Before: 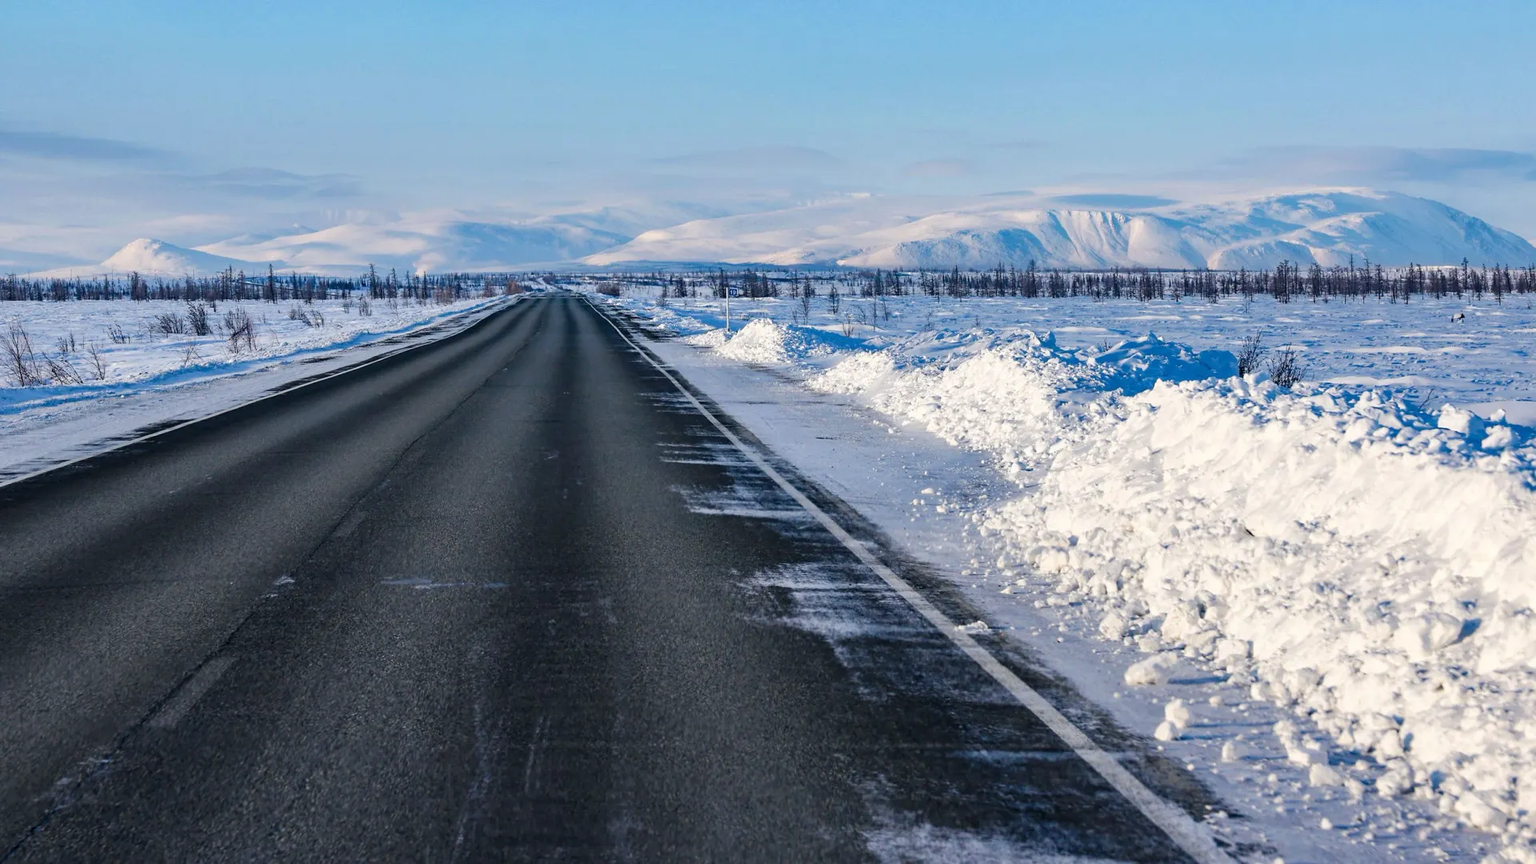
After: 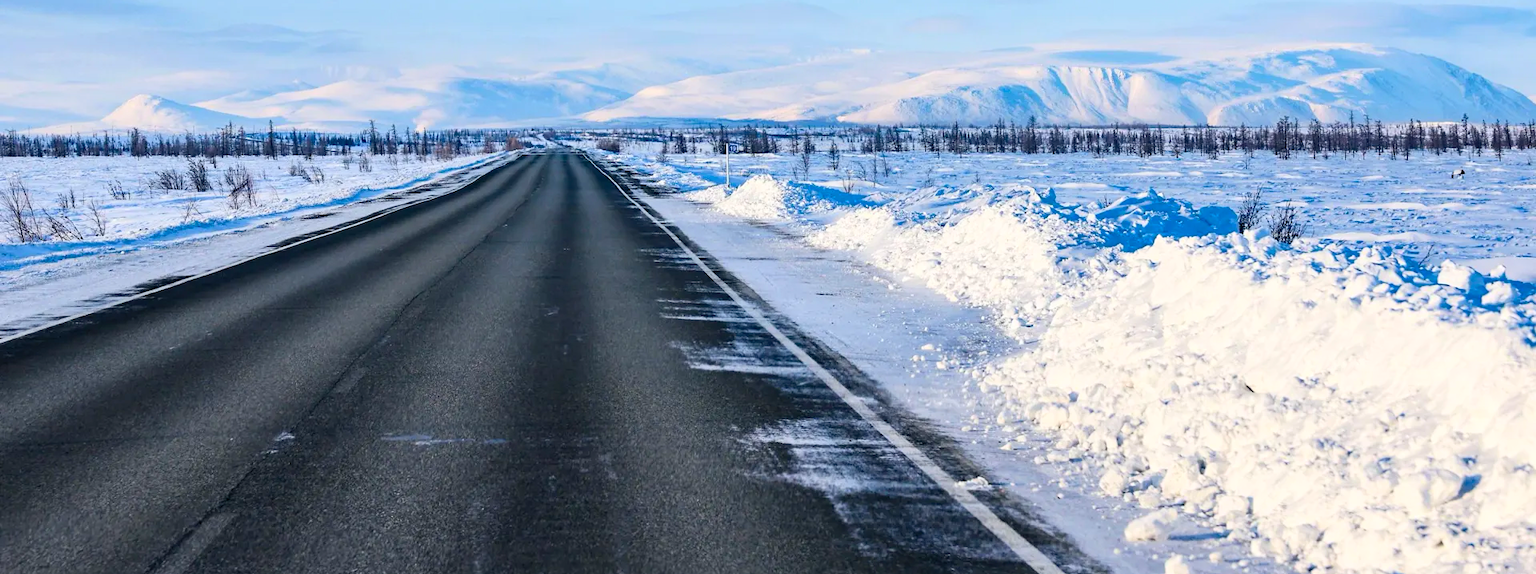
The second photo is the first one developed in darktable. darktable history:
color balance: on, module defaults
contrast brightness saturation: contrast 0.2, brightness 0.16, saturation 0.22
crop: top 16.727%, bottom 16.727%
exposure: black level correction 0.001, compensate highlight preservation false
